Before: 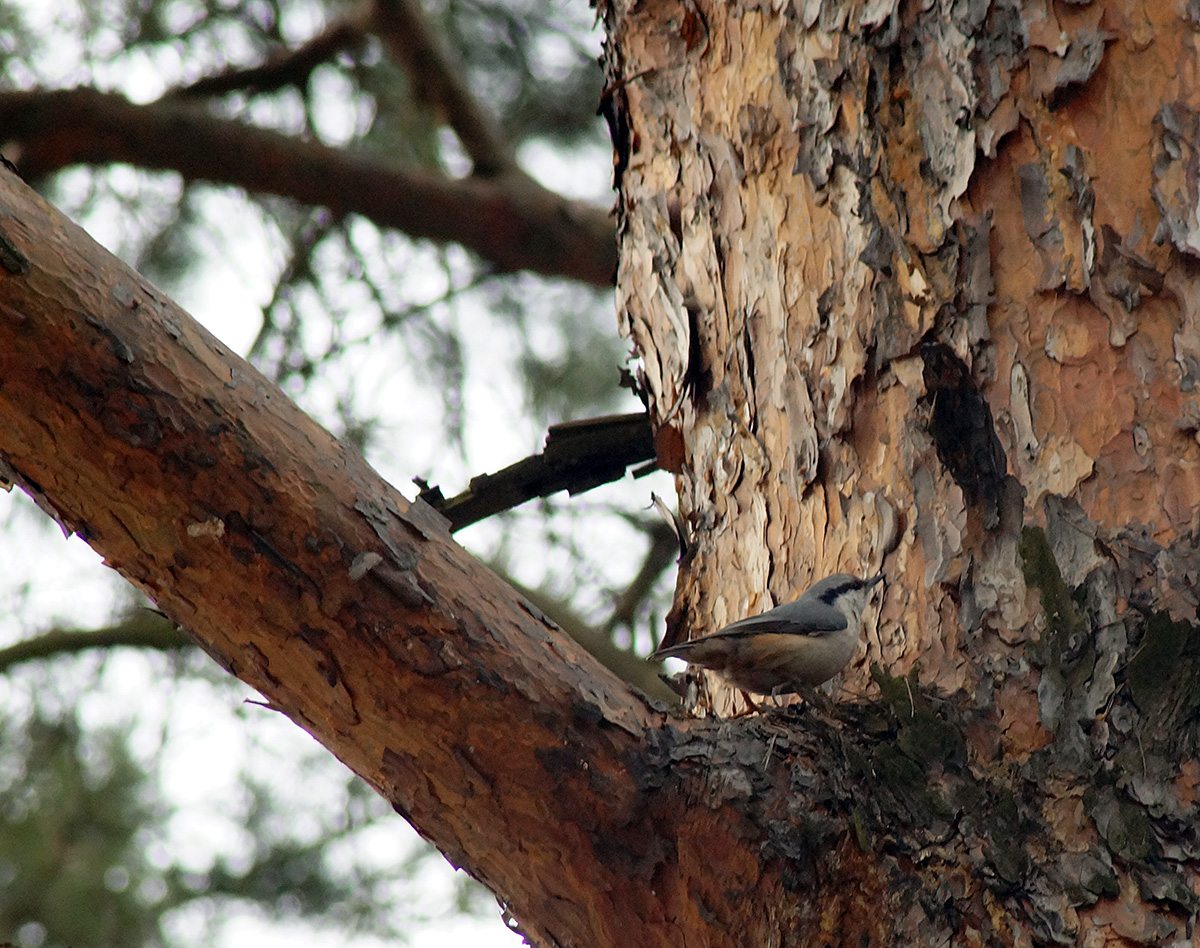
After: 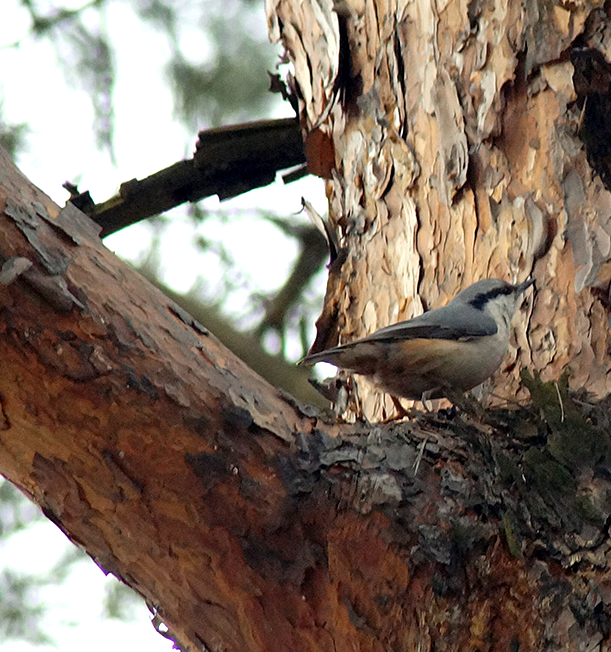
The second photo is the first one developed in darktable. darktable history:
crop and rotate: left 29.237%, top 31.152%, right 19.807%
exposure: black level correction 0.001, exposure 0.5 EV, compensate exposure bias true, compensate highlight preservation false
white balance: red 0.978, blue 0.999
